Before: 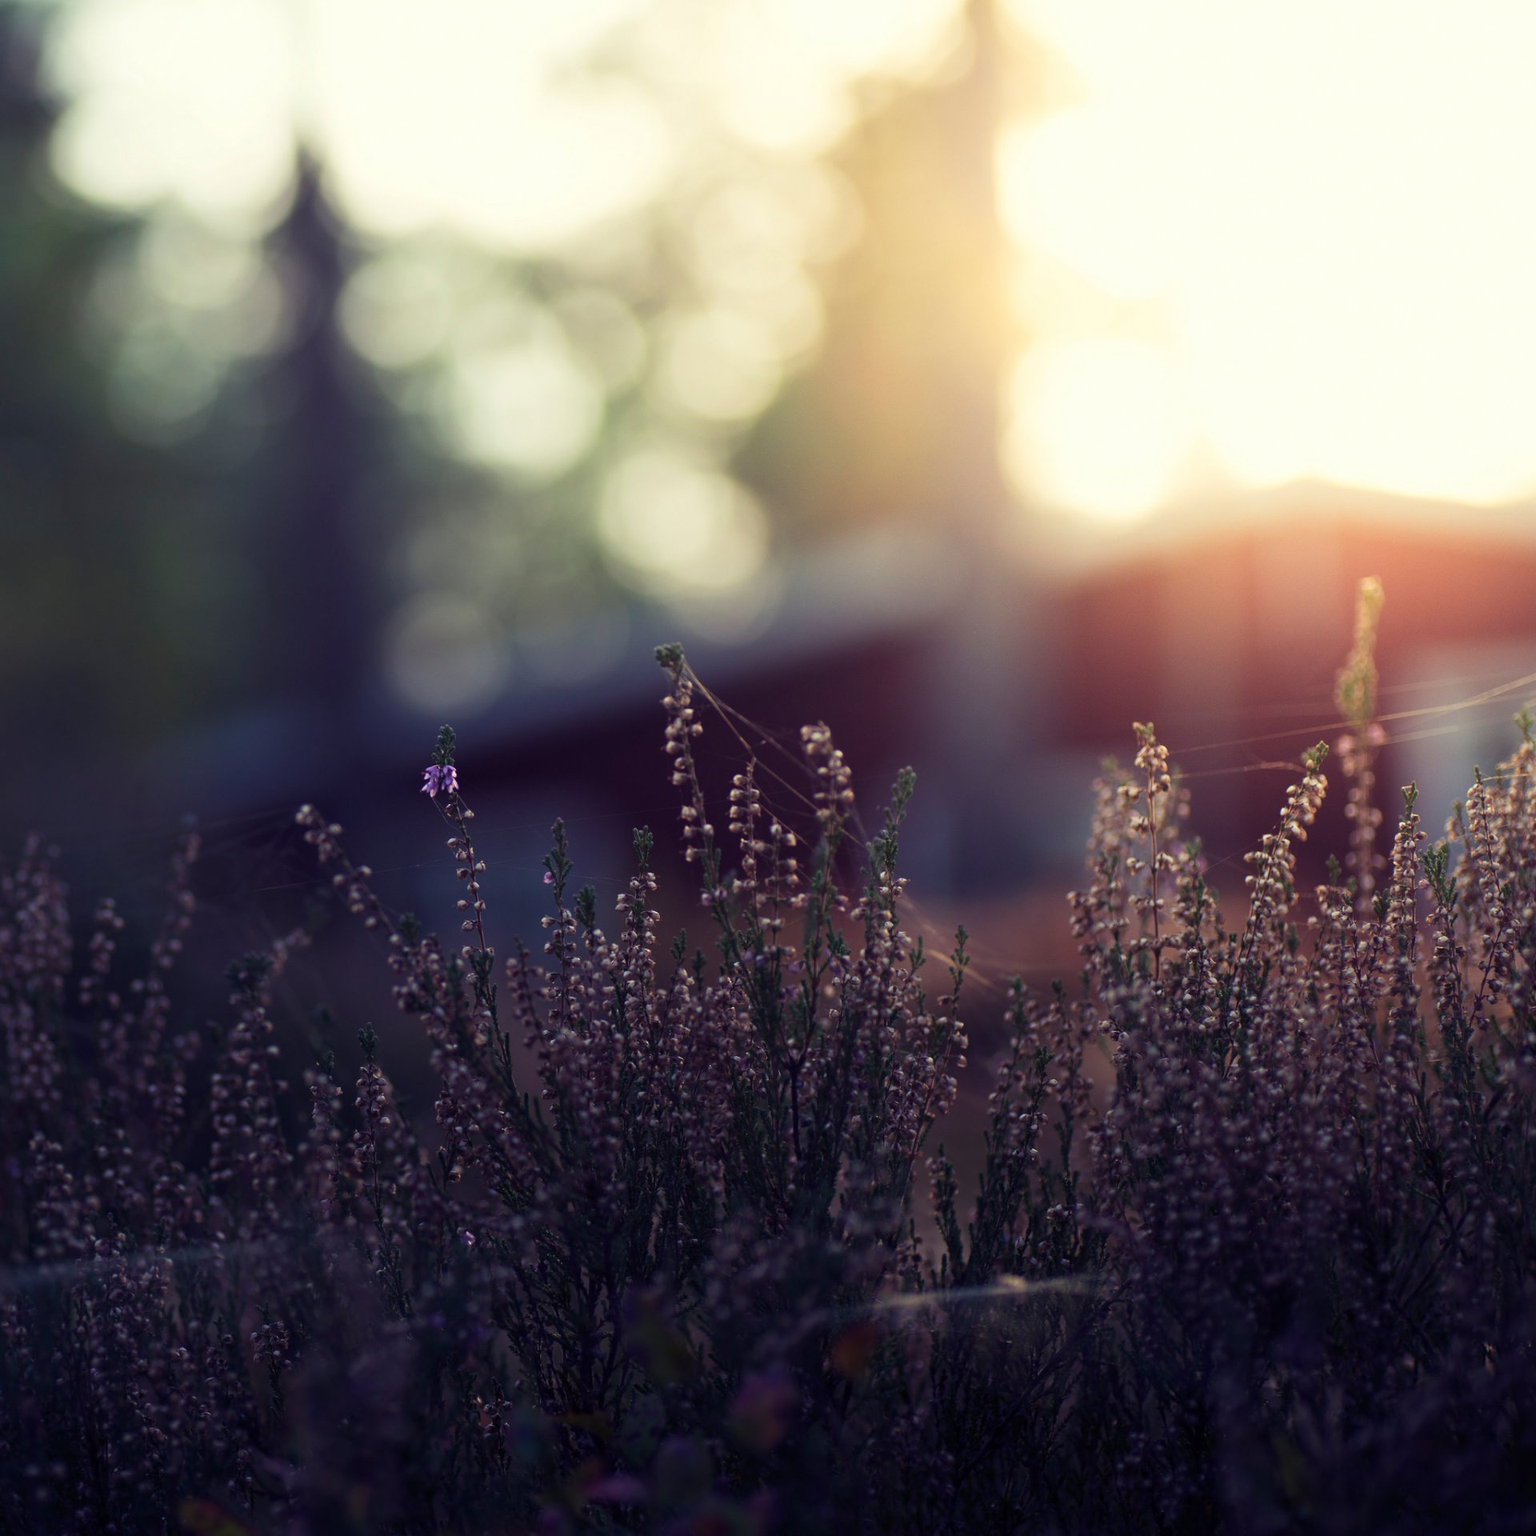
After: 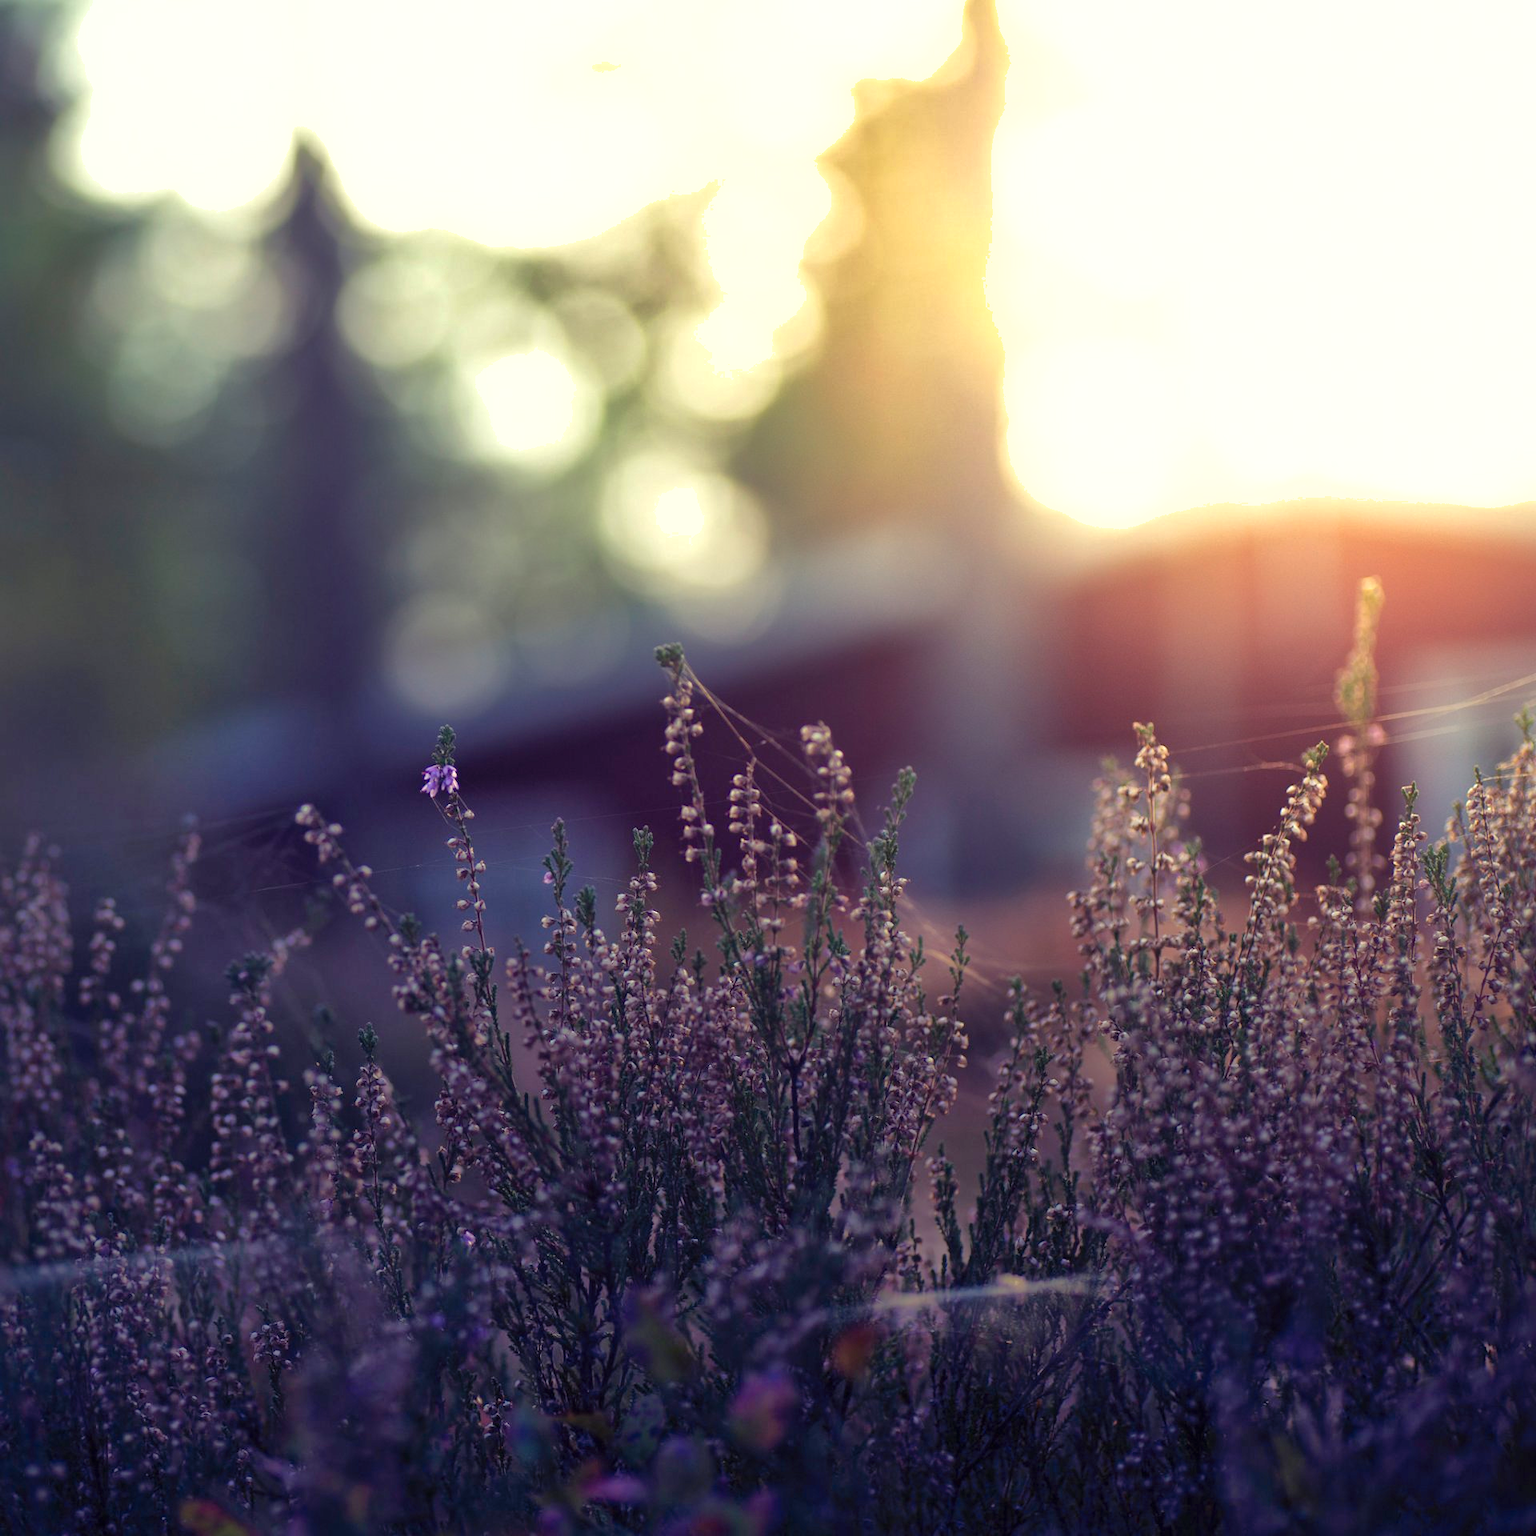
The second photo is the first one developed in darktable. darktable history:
shadows and highlights: on, module defaults
exposure: black level correction 0, exposure 0.393 EV, compensate exposure bias true, compensate highlight preservation false
